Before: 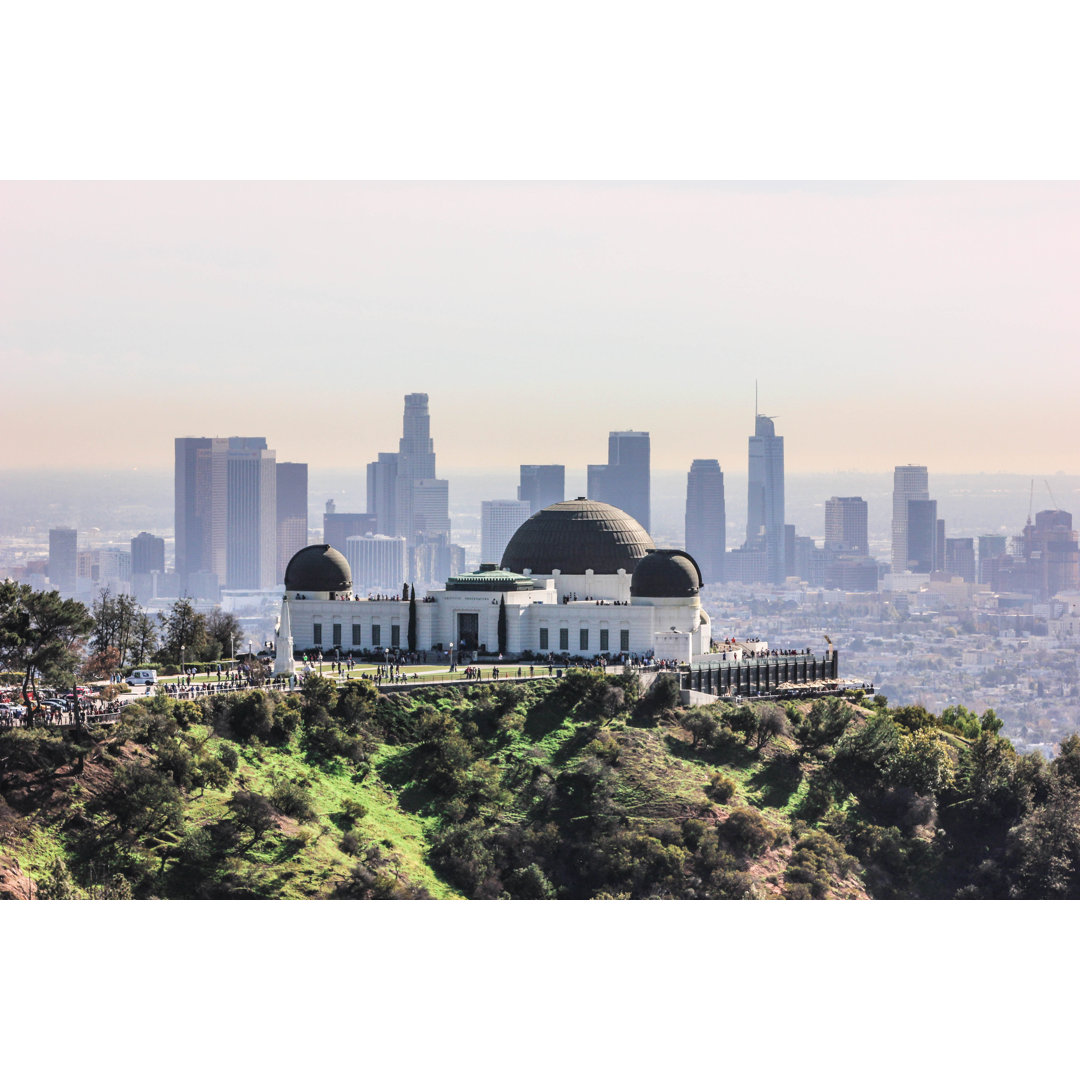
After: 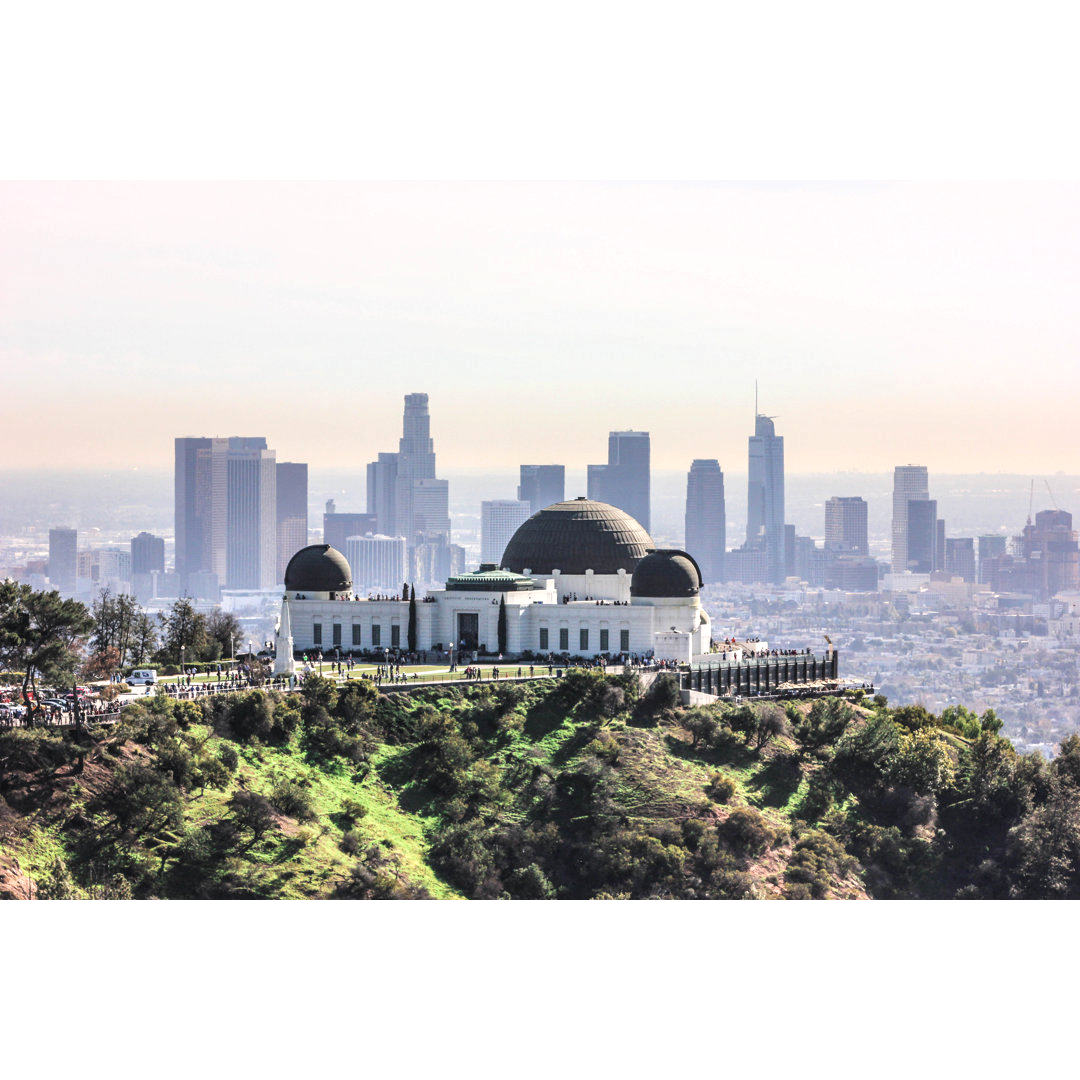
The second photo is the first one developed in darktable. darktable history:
local contrast: highlights 107%, shadows 97%, detail 120%, midtone range 0.2
exposure: exposure 0.202 EV, compensate highlight preservation false
haze removal: compatibility mode true, adaptive false
